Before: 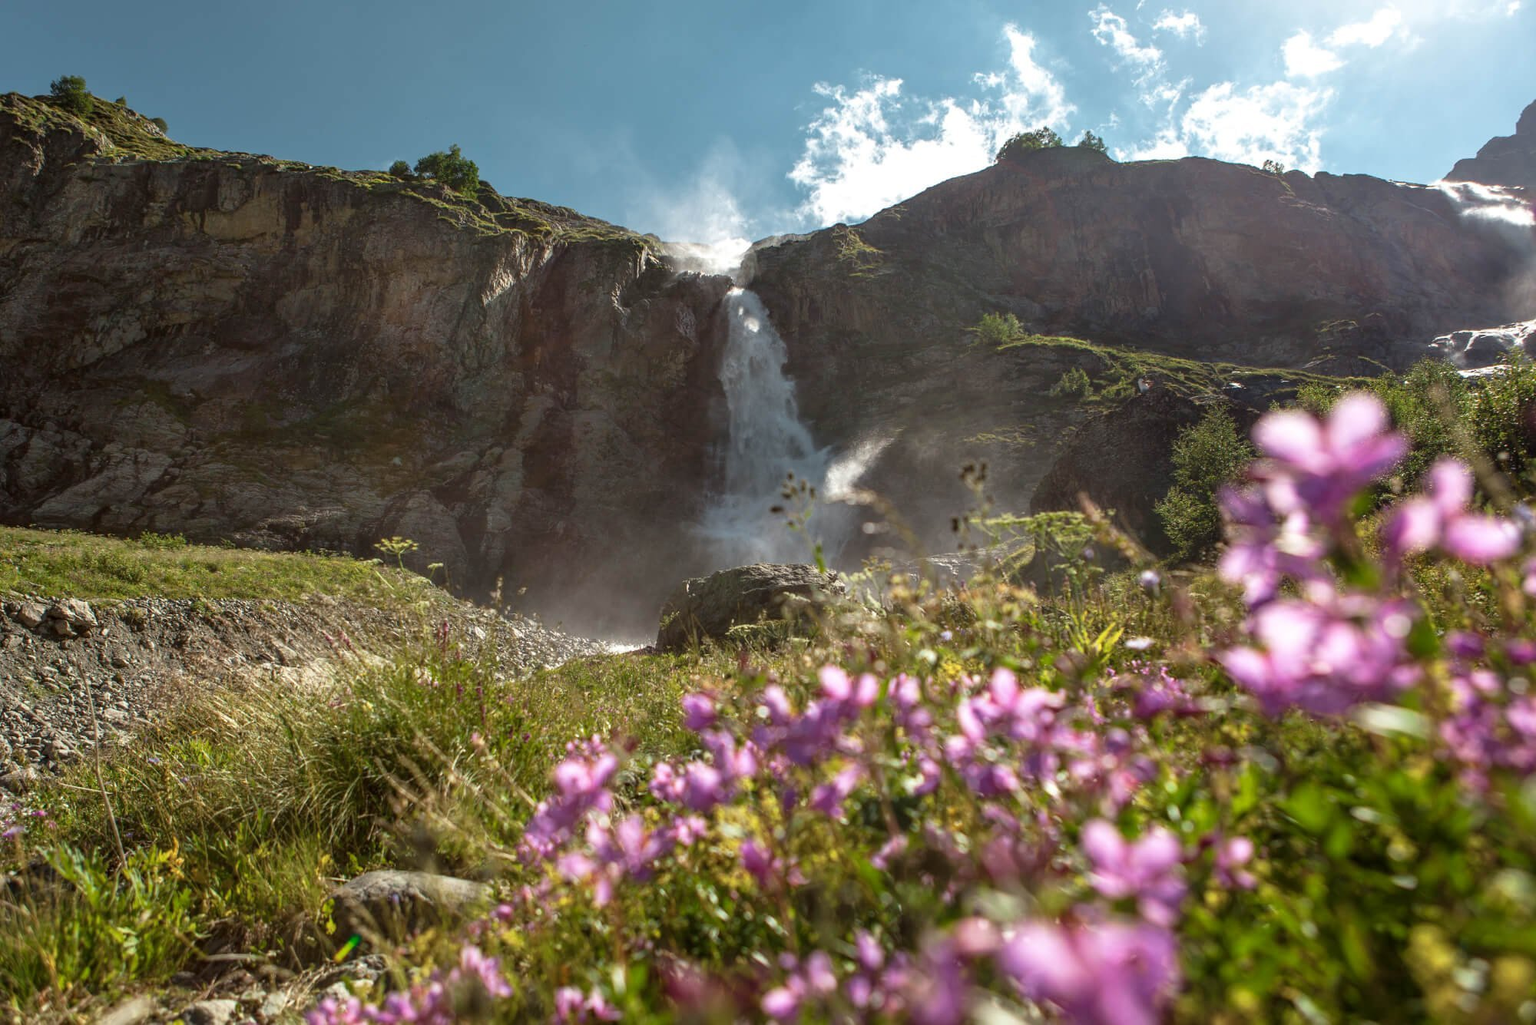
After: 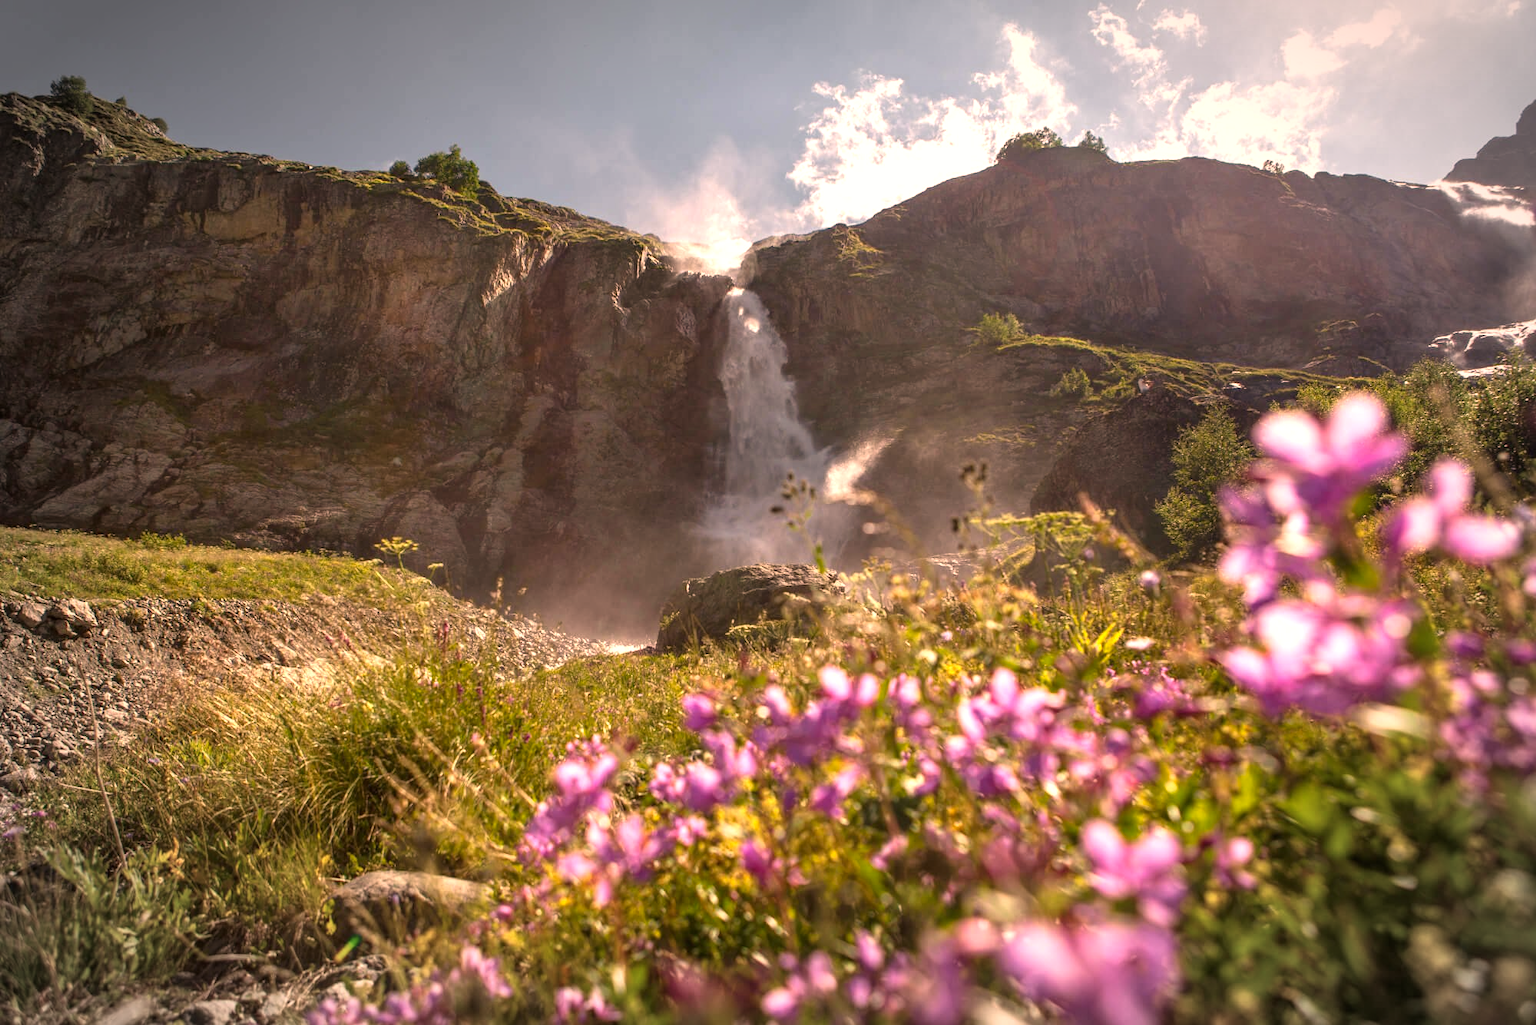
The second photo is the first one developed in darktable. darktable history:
exposure: black level correction 0, exposure 0.5 EV, compensate highlight preservation false
vignetting: automatic ratio true
color correction: highlights a* 21.16, highlights b* 19.61
